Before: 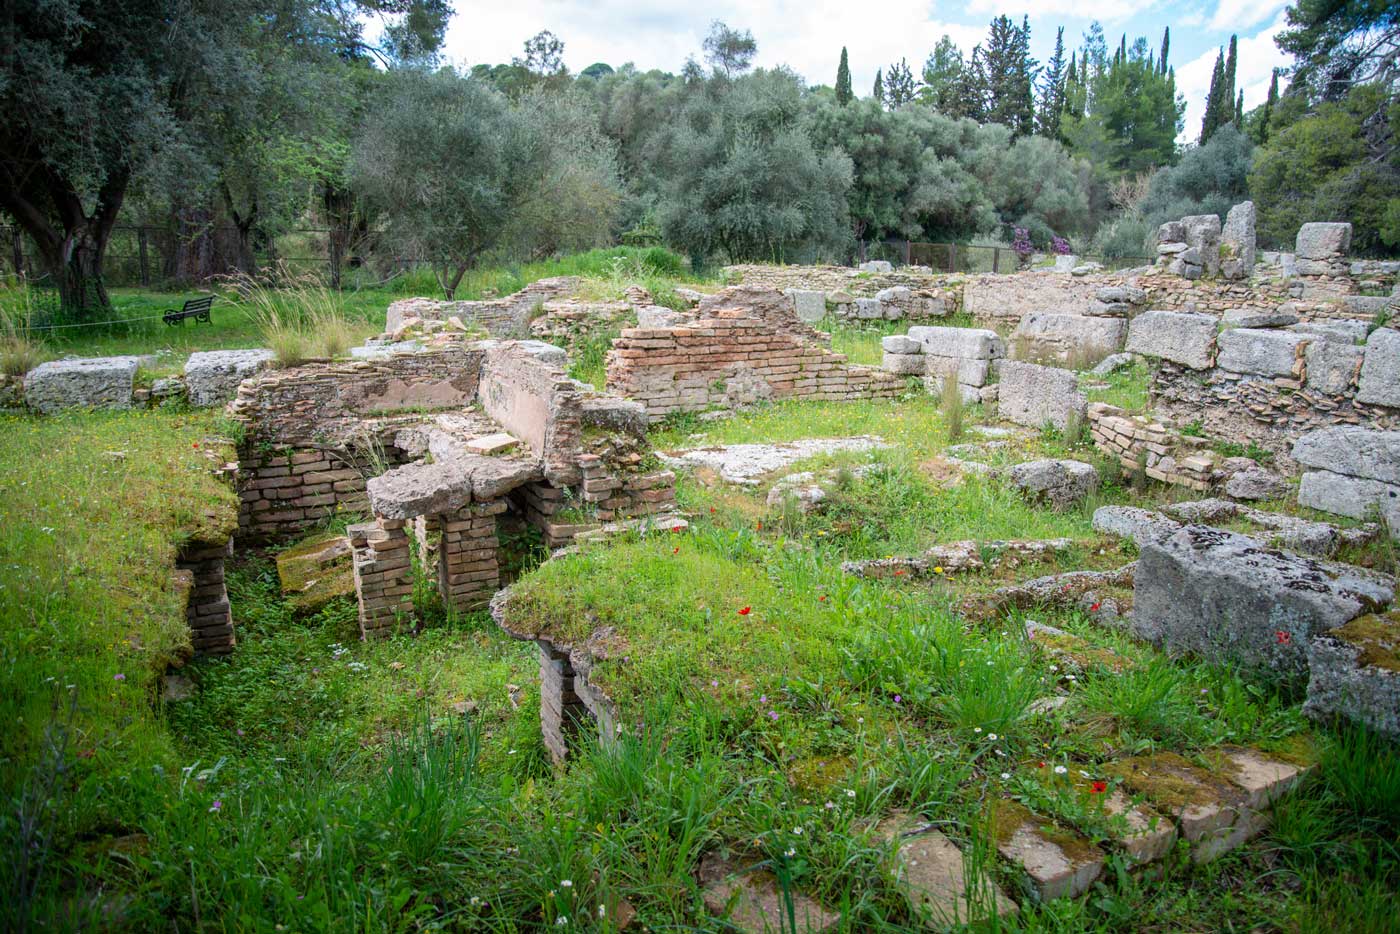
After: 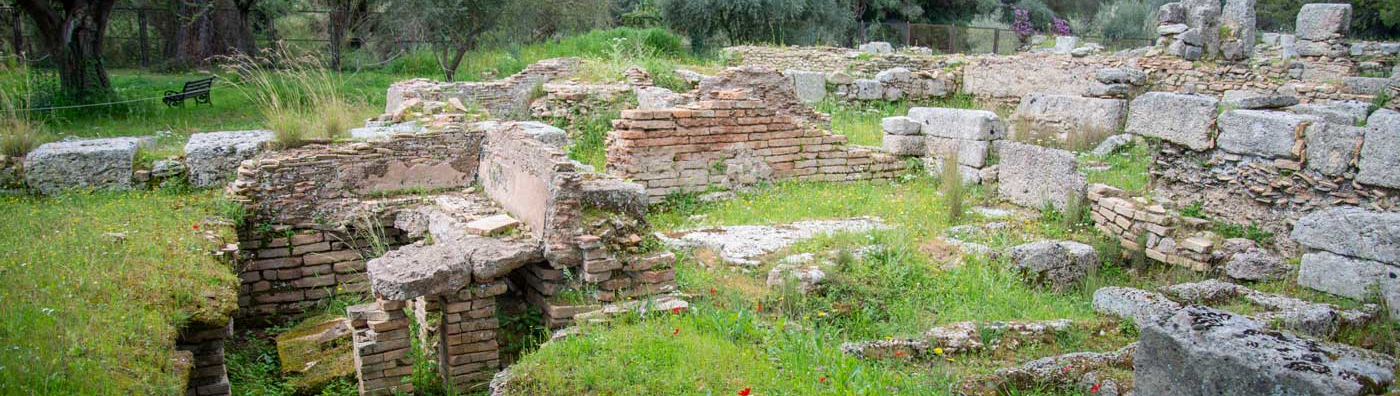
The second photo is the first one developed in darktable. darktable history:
crop and rotate: top 23.473%, bottom 34.12%
